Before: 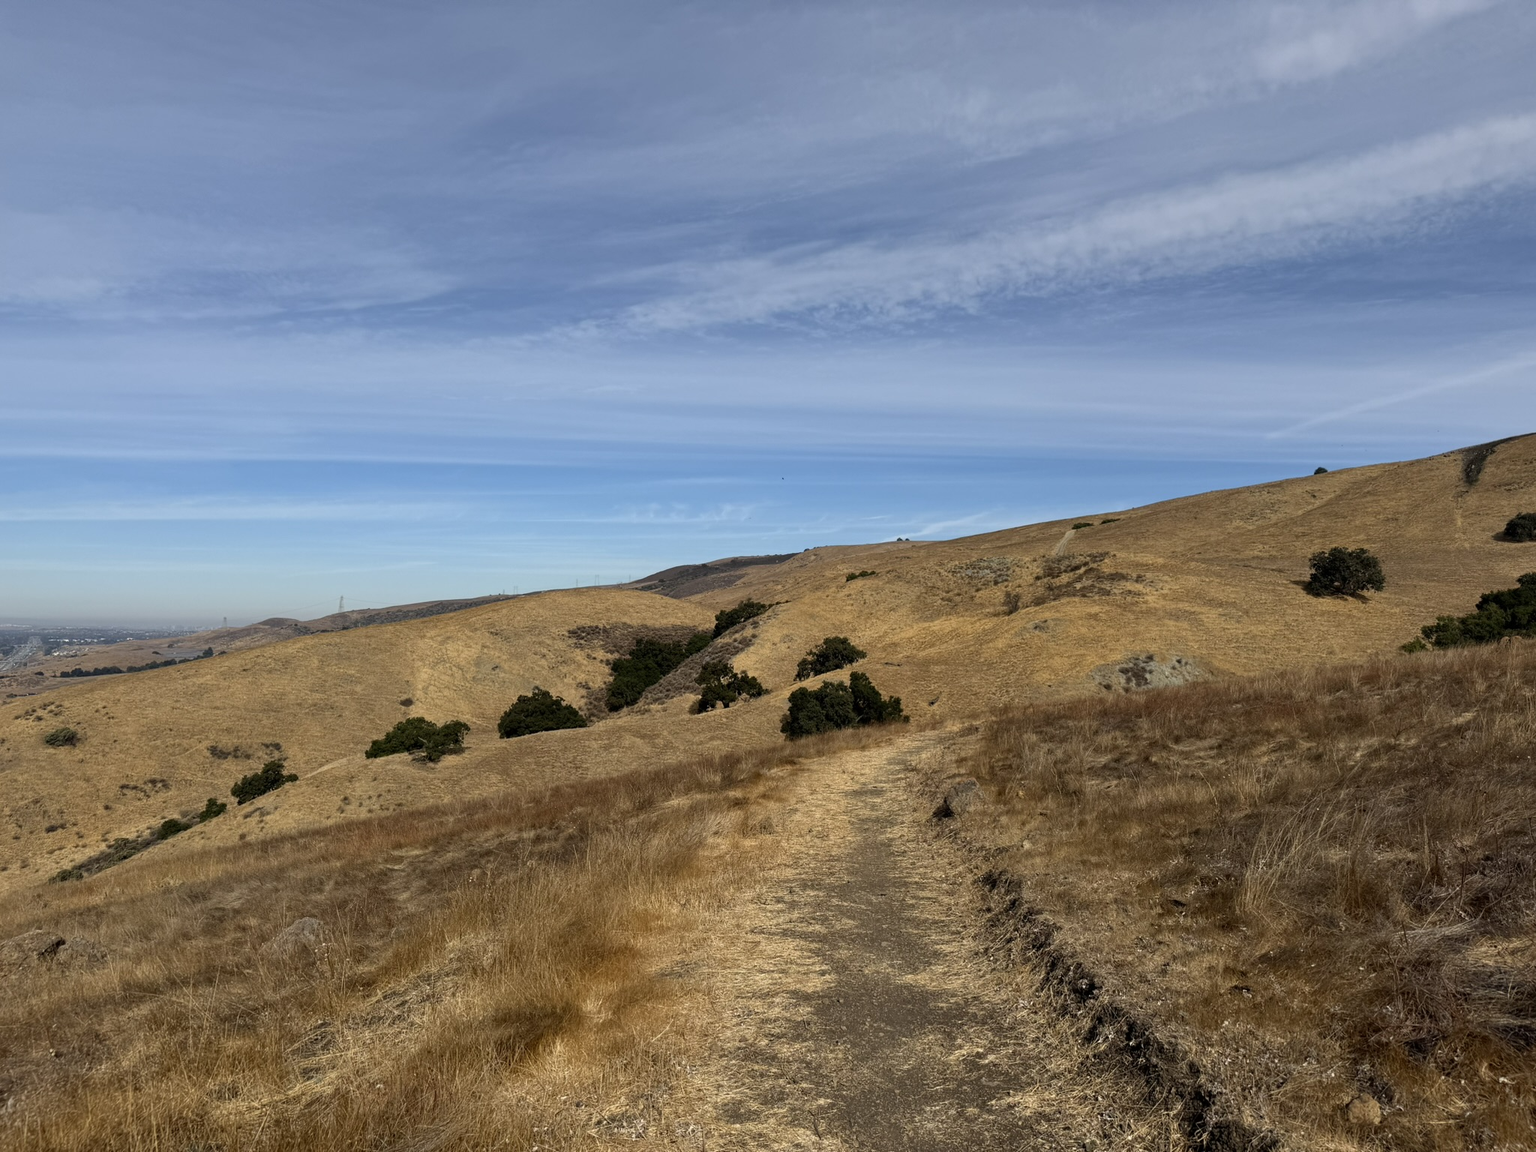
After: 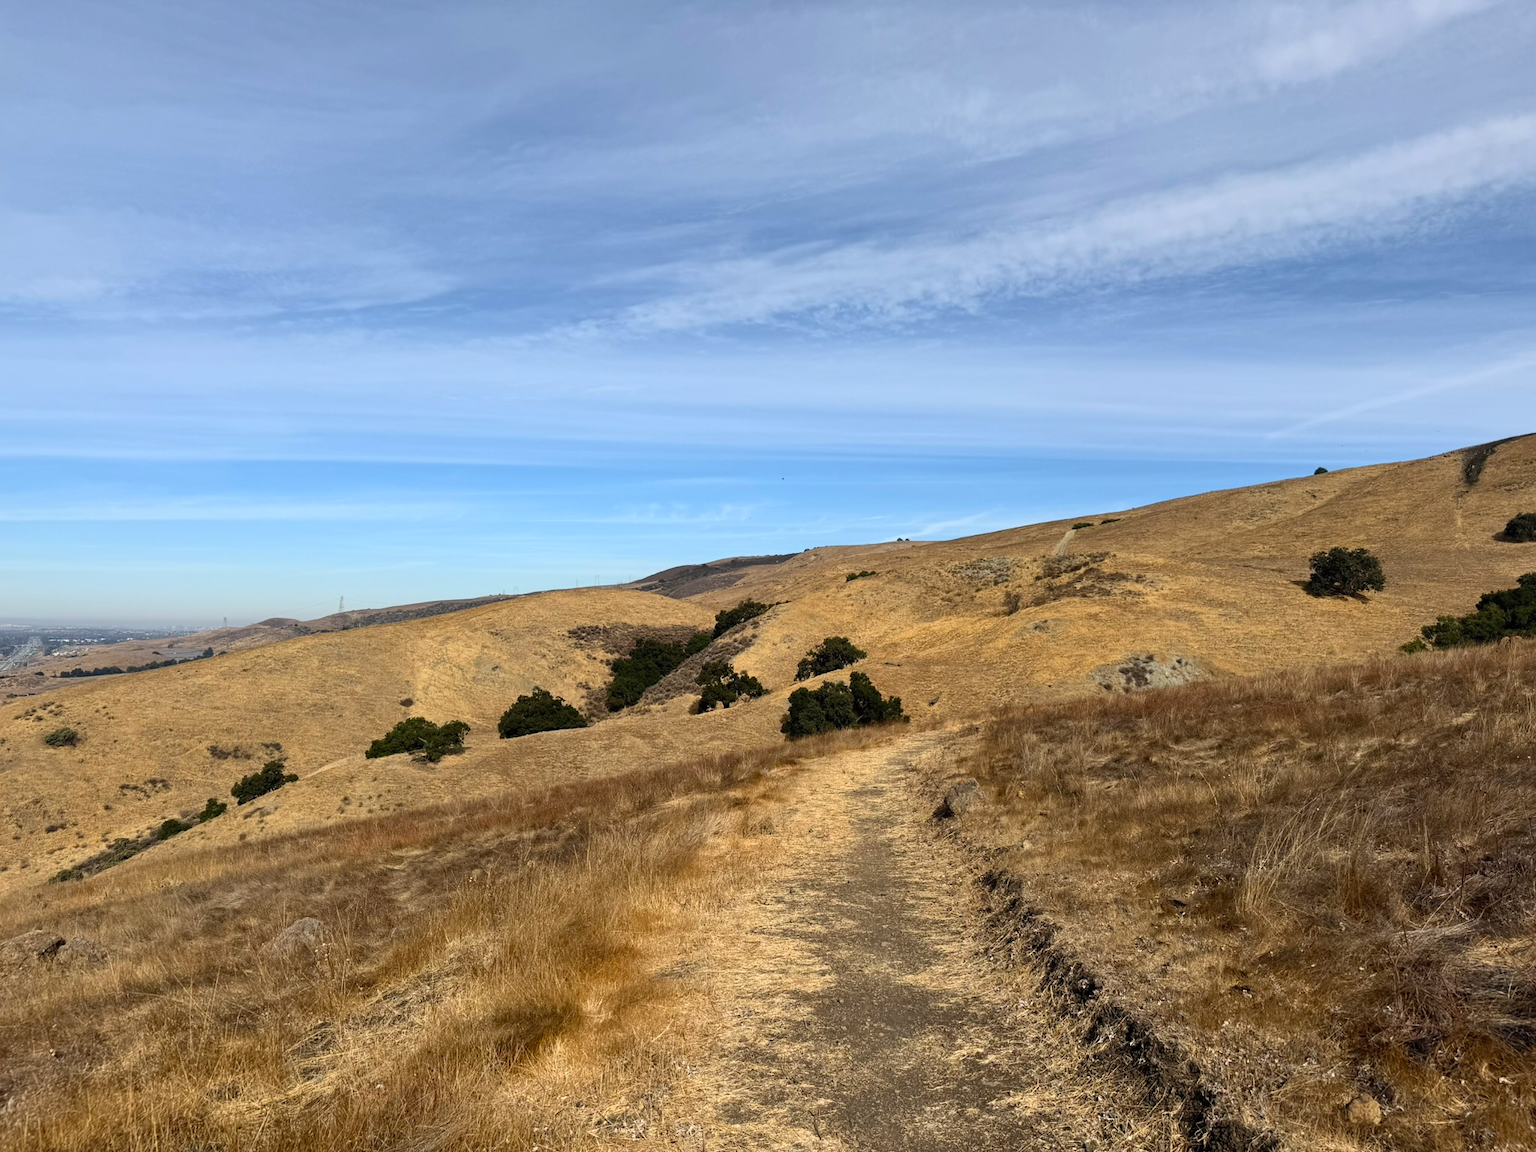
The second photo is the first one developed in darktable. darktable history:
contrast brightness saturation: contrast 0.198, brightness 0.143, saturation 0.139
